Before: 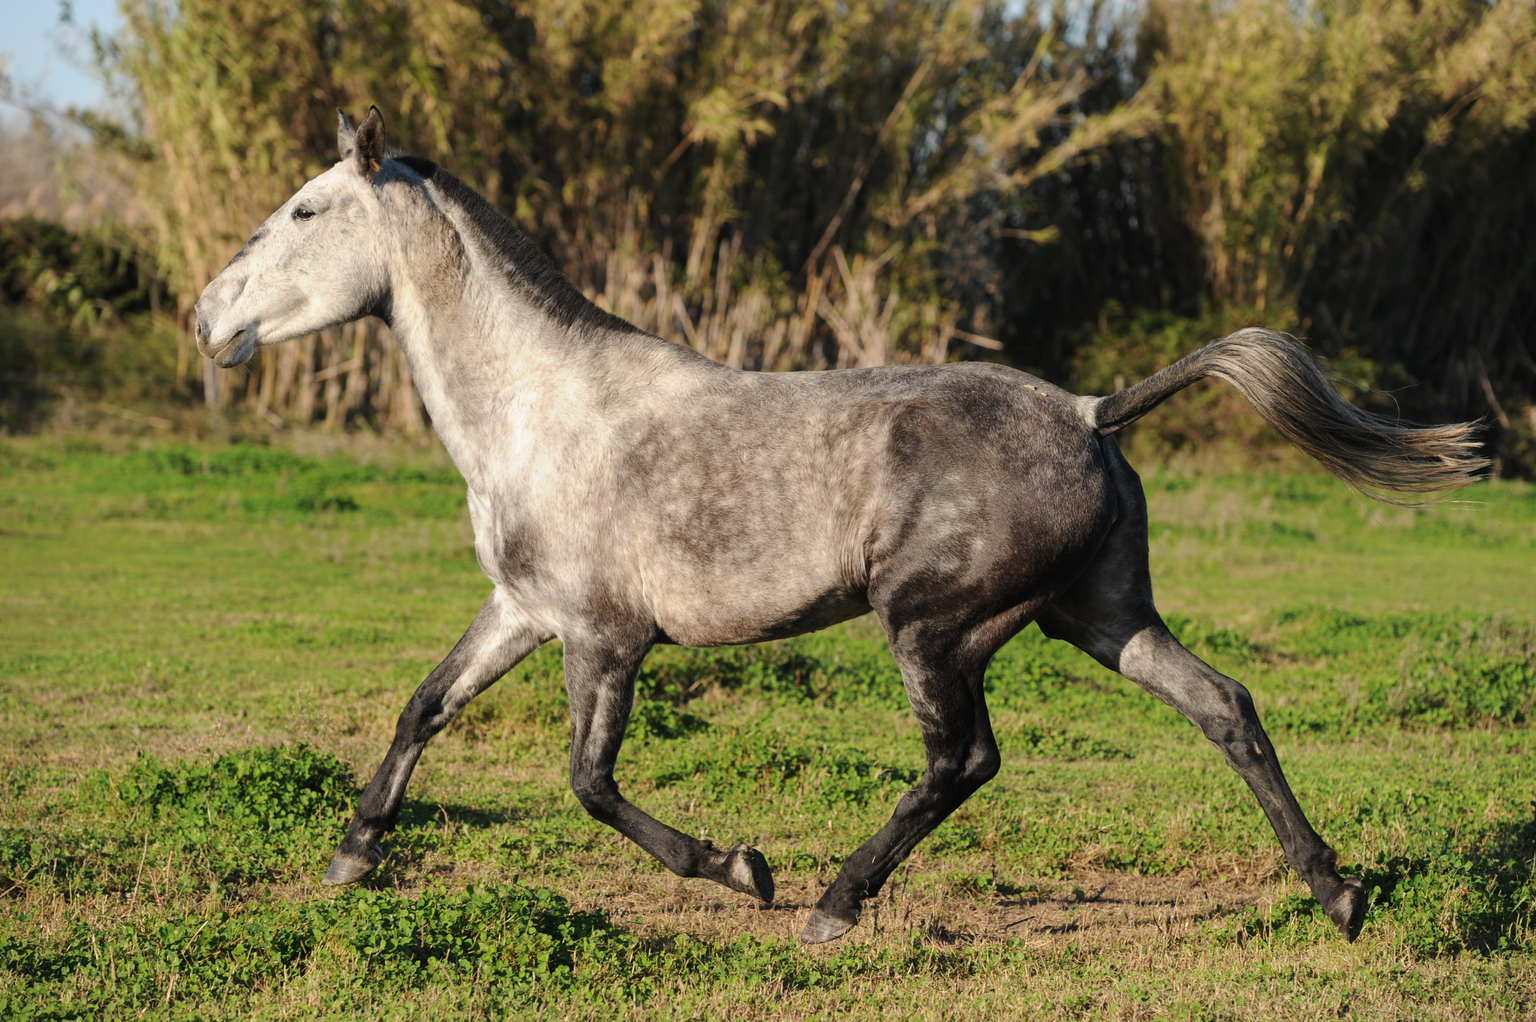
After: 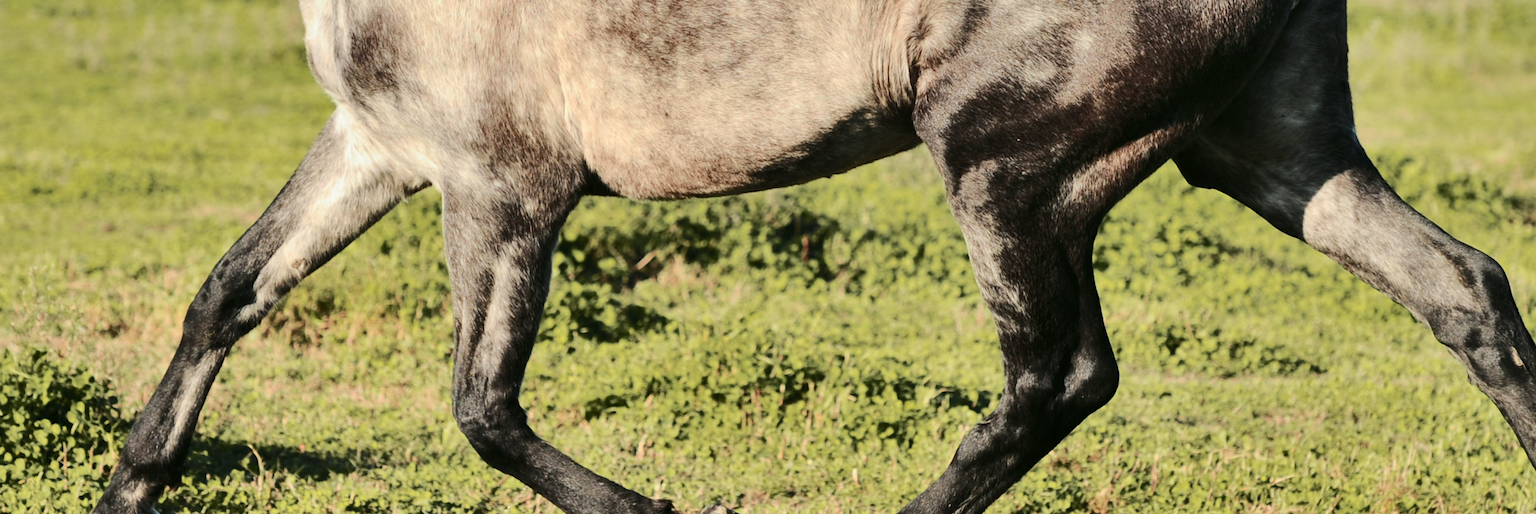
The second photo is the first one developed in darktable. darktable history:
crop: left 18.105%, top 50.683%, right 17.298%, bottom 16.814%
tone curve: curves: ch0 [(0, 0) (0.21, 0.21) (0.43, 0.586) (0.65, 0.793) (1, 1)]; ch1 [(0, 0) (0.382, 0.447) (0.492, 0.484) (0.544, 0.547) (0.583, 0.578) (0.599, 0.595) (0.67, 0.673) (1, 1)]; ch2 [(0, 0) (0.411, 0.382) (0.492, 0.5) (0.531, 0.534) (0.56, 0.573) (0.599, 0.602) (0.696, 0.693) (1, 1)], color space Lab, independent channels, preserve colors none
shadows and highlights: soften with gaussian
